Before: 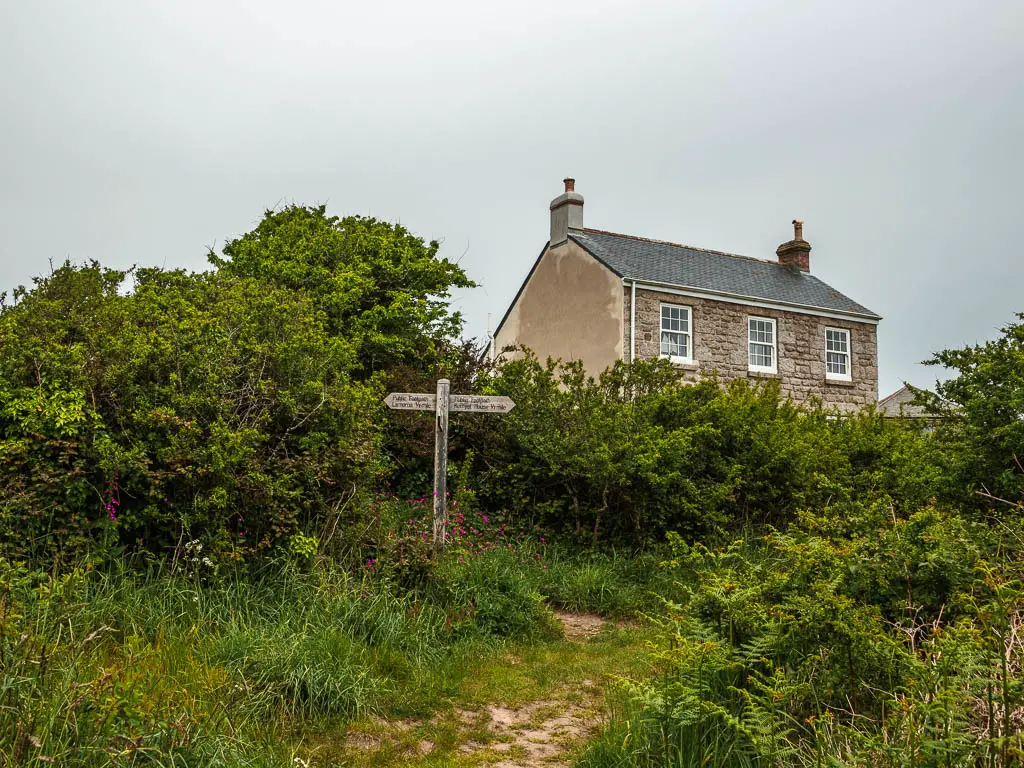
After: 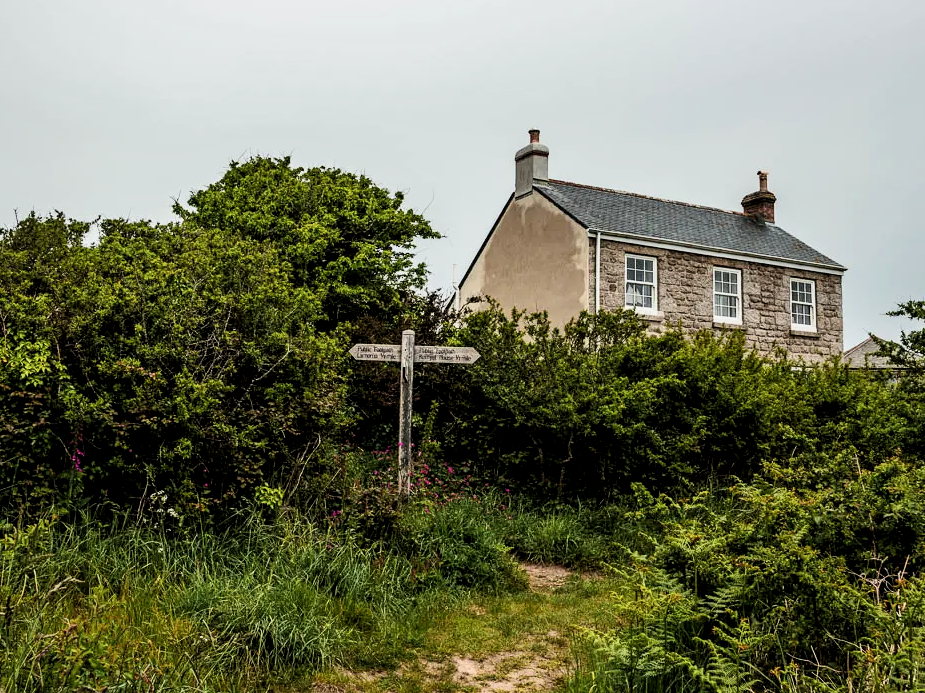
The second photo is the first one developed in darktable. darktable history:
crop: left 3.454%, top 6.462%, right 6.198%, bottom 3.291%
filmic rgb: black relative exposure -16 EV, white relative exposure 6.31 EV, hardness 5.1, contrast 1.348
local contrast: highlights 106%, shadows 102%, detail 119%, midtone range 0.2
